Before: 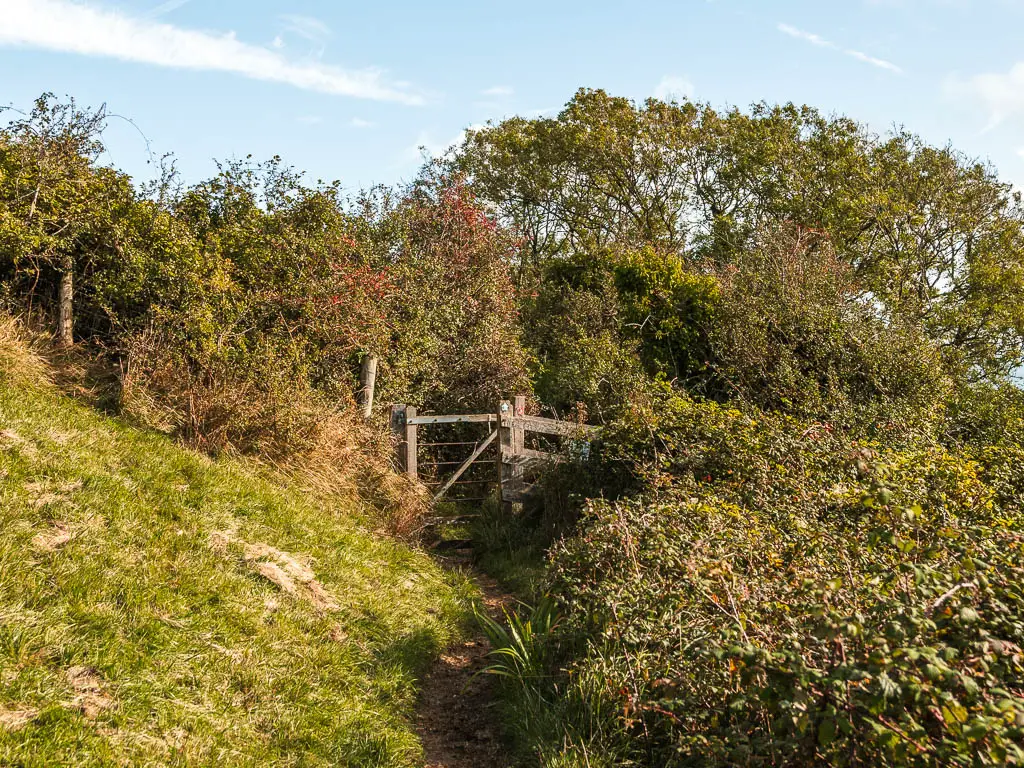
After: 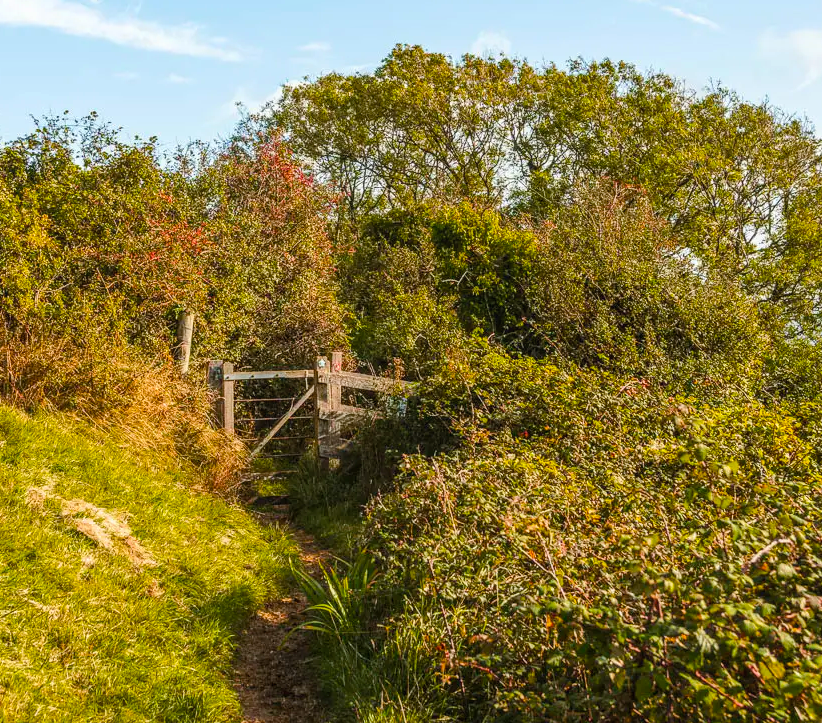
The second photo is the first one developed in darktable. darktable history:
local contrast: detail 110%
color balance rgb: perceptual saturation grading › global saturation 25%, perceptual brilliance grading › mid-tones 10%, perceptual brilliance grading › shadows 15%, global vibrance 20%
crop and rotate: left 17.959%, top 5.771%, right 1.742%
